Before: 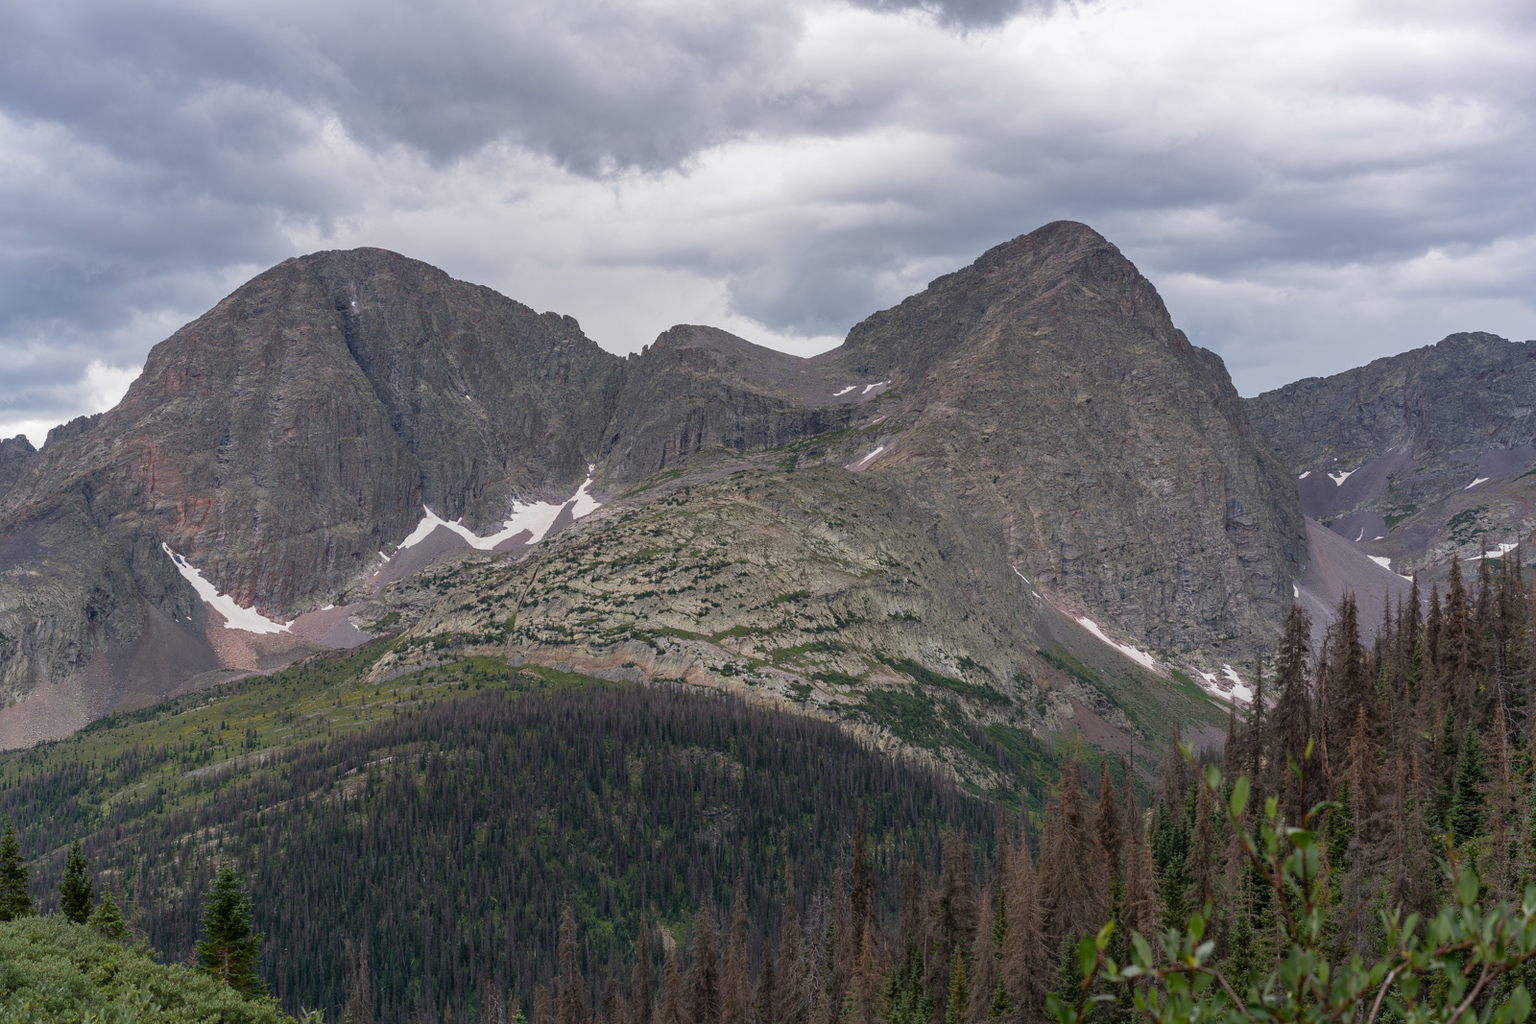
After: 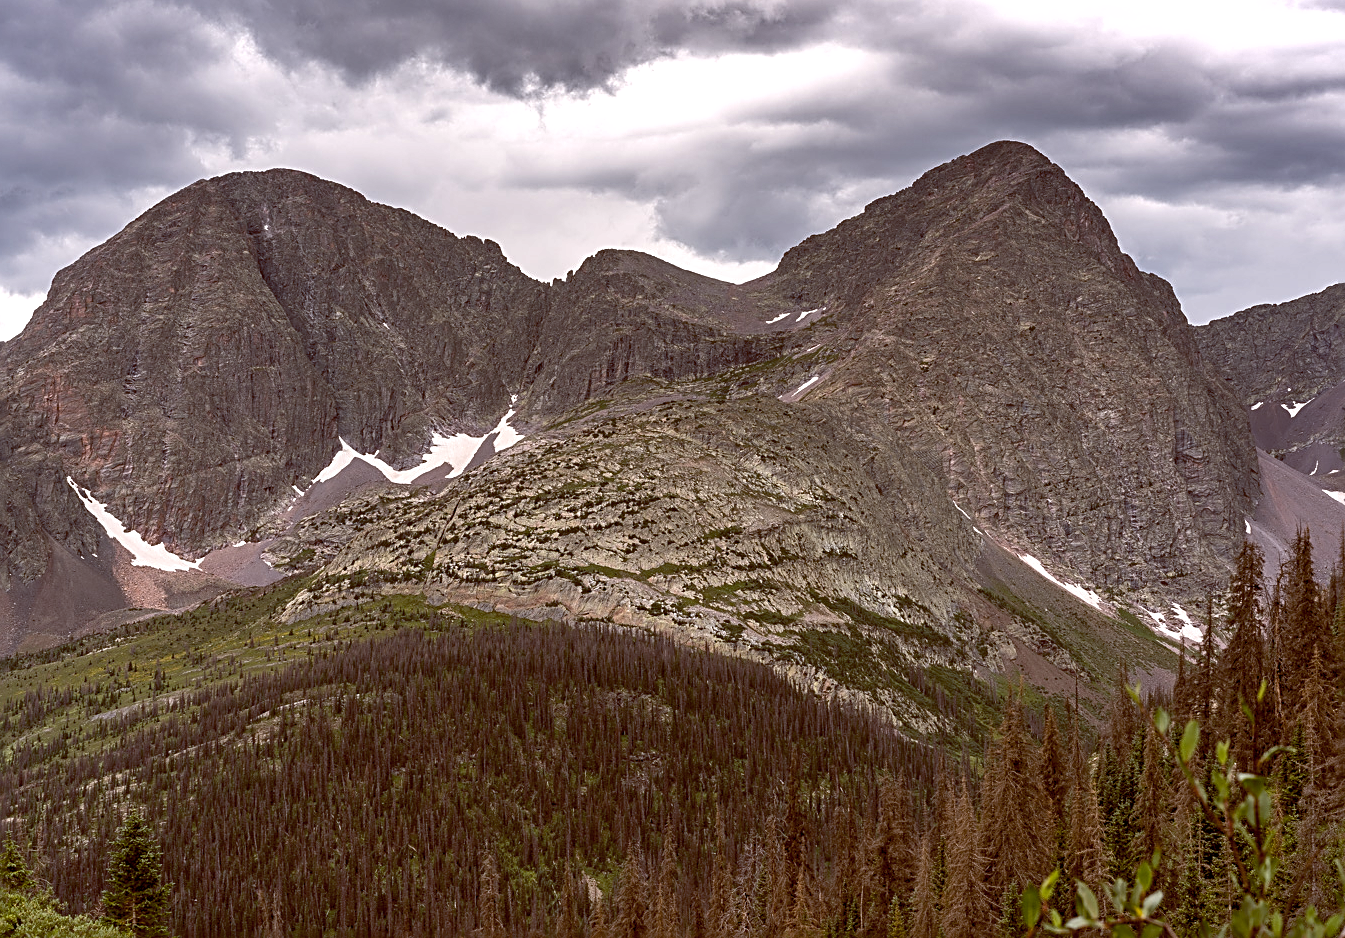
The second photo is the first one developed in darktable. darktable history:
crop: left 6.383%, top 8.397%, right 9.526%, bottom 3.69%
sharpen: radius 2.671, amount 0.666
color balance rgb: shadows lift › hue 84.92°, highlights gain › chroma 0.24%, highlights gain › hue 332.83°, global offset › chroma 0.407%, global offset › hue 31.45°, perceptual saturation grading › global saturation 0.675%, perceptual brilliance grading › global brilliance 15.727%, perceptual brilliance grading › shadows -34.275%
shadows and highlights: radius 119.14, shadows 41.89, highlights -61.85, soften with gaussian
